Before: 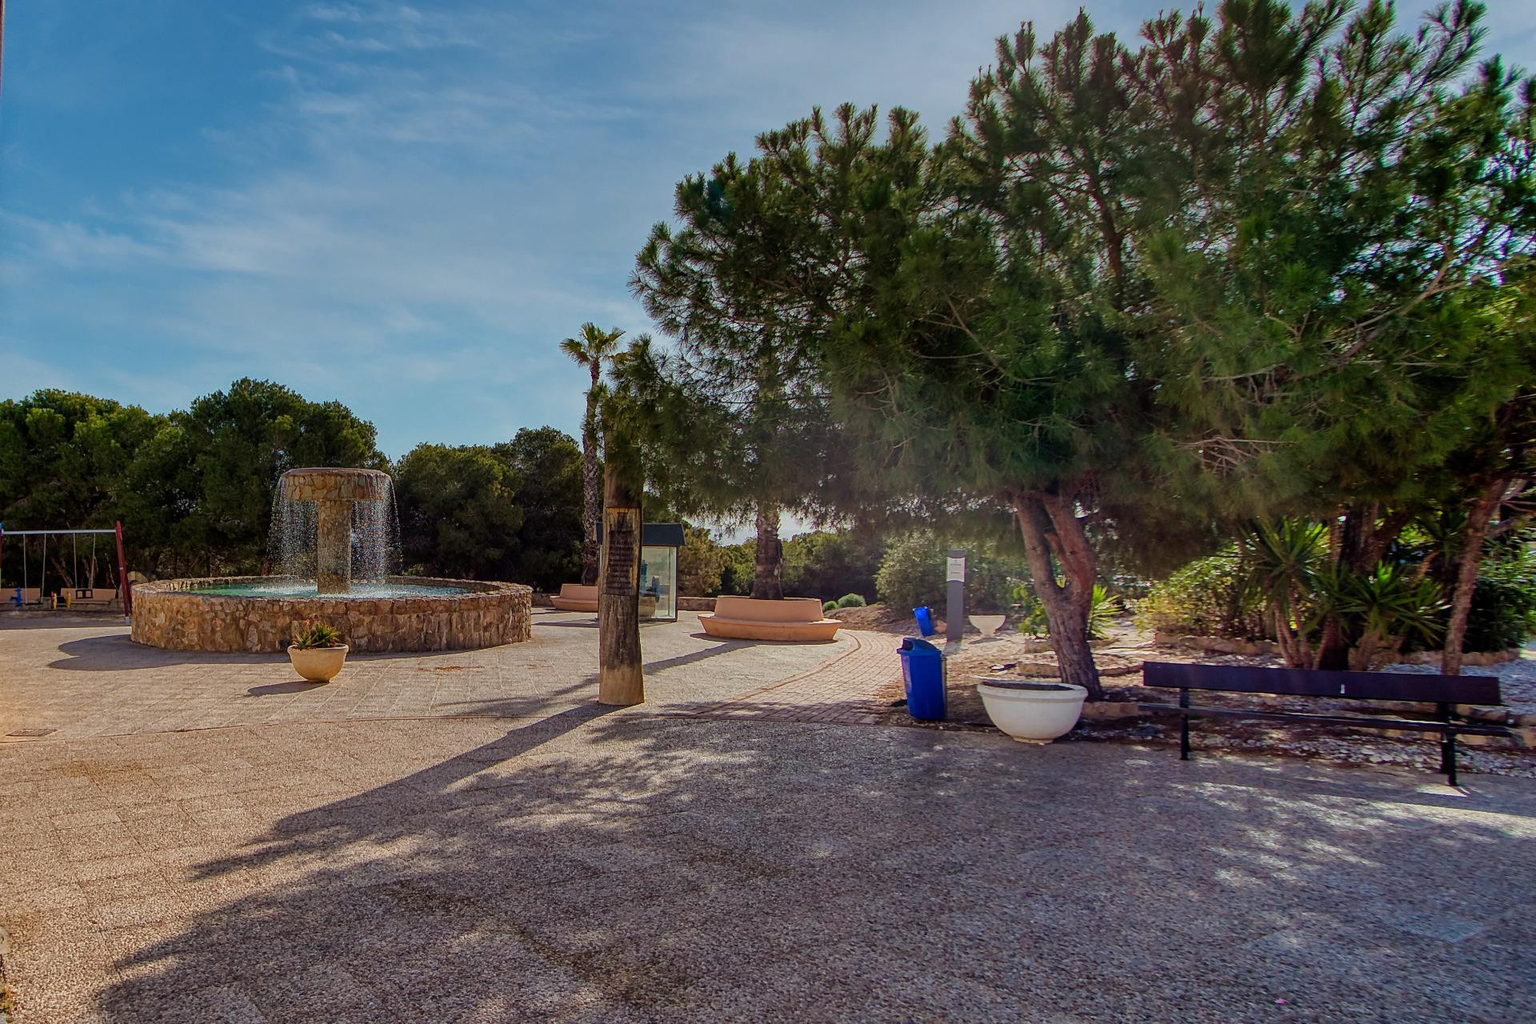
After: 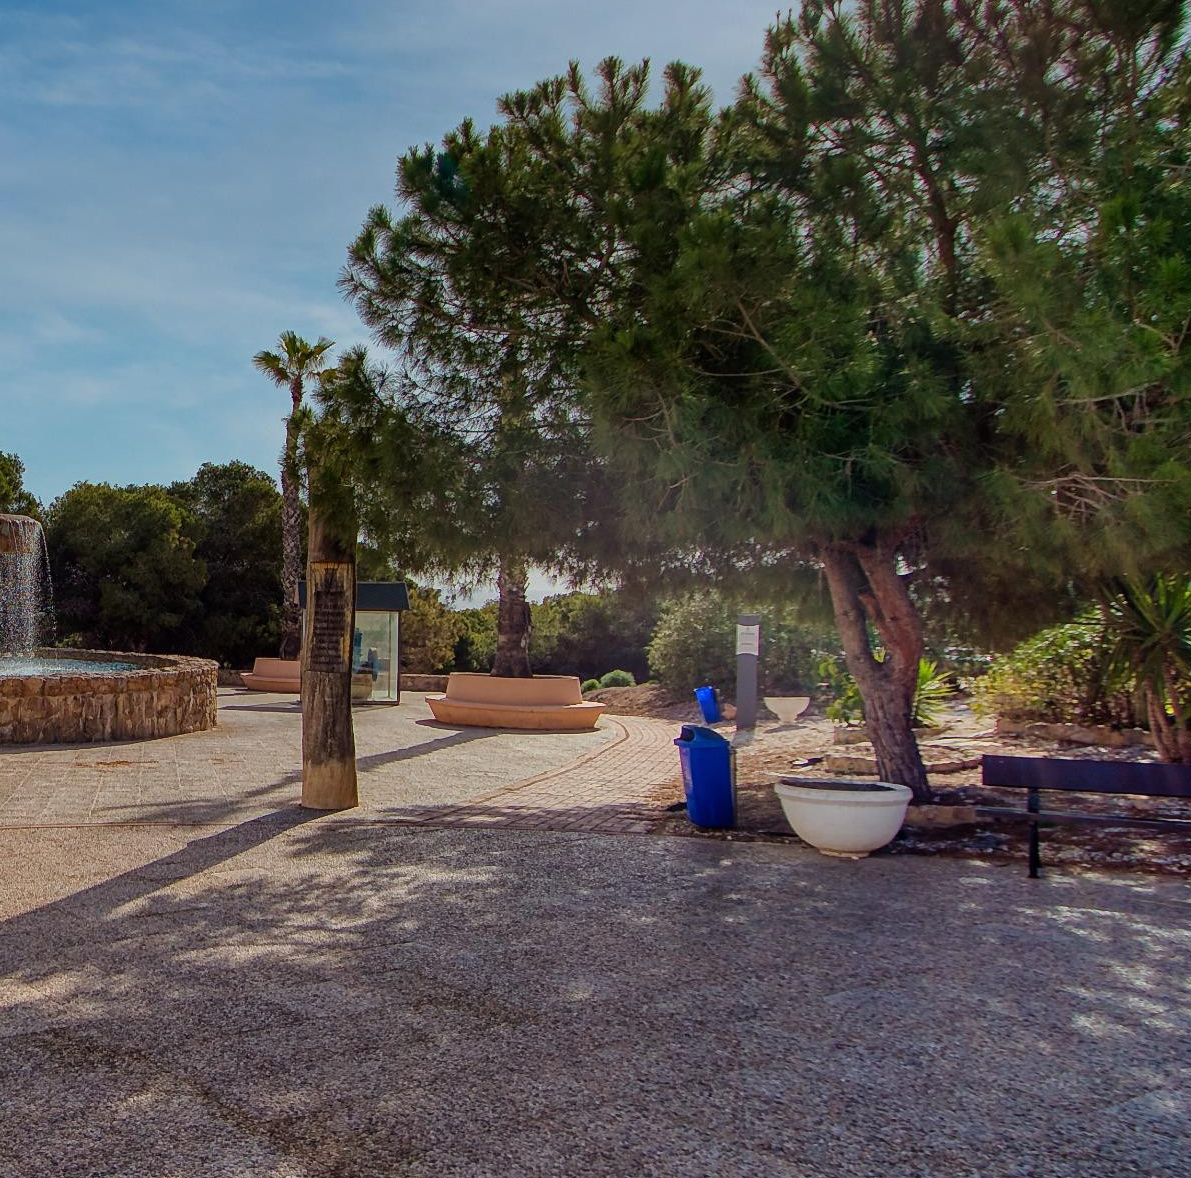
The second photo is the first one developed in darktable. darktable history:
tone equalizer: on, module defaults
crop and rotate: left 23.329%, top 5.643%, right 14.608%, bottom 2.309%
